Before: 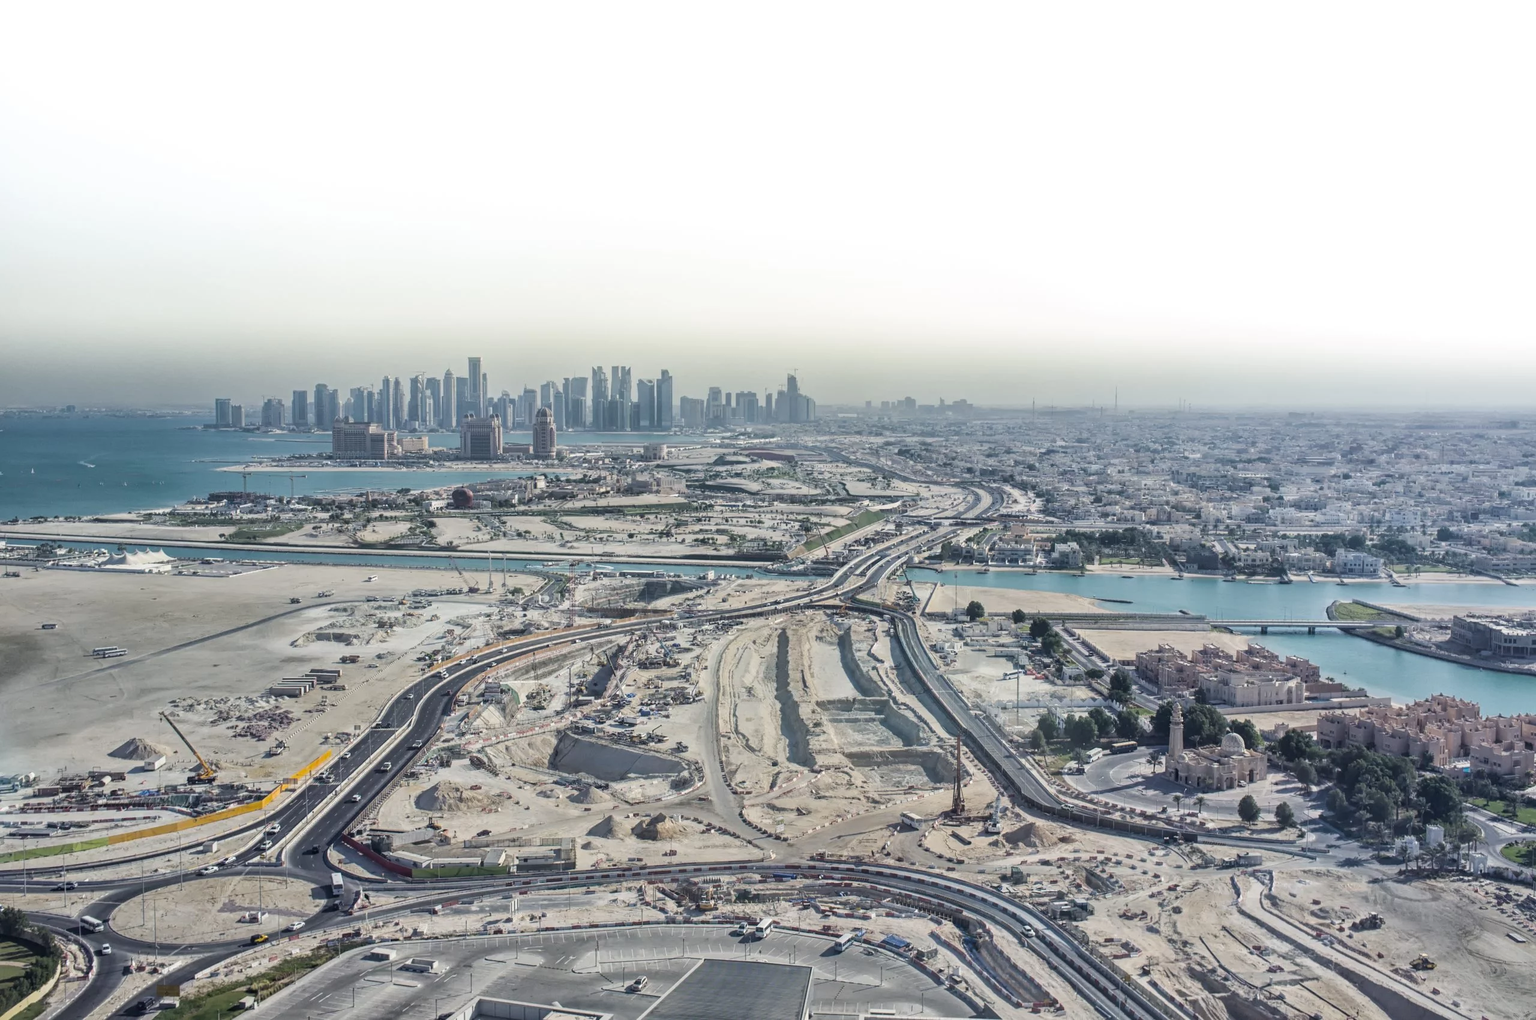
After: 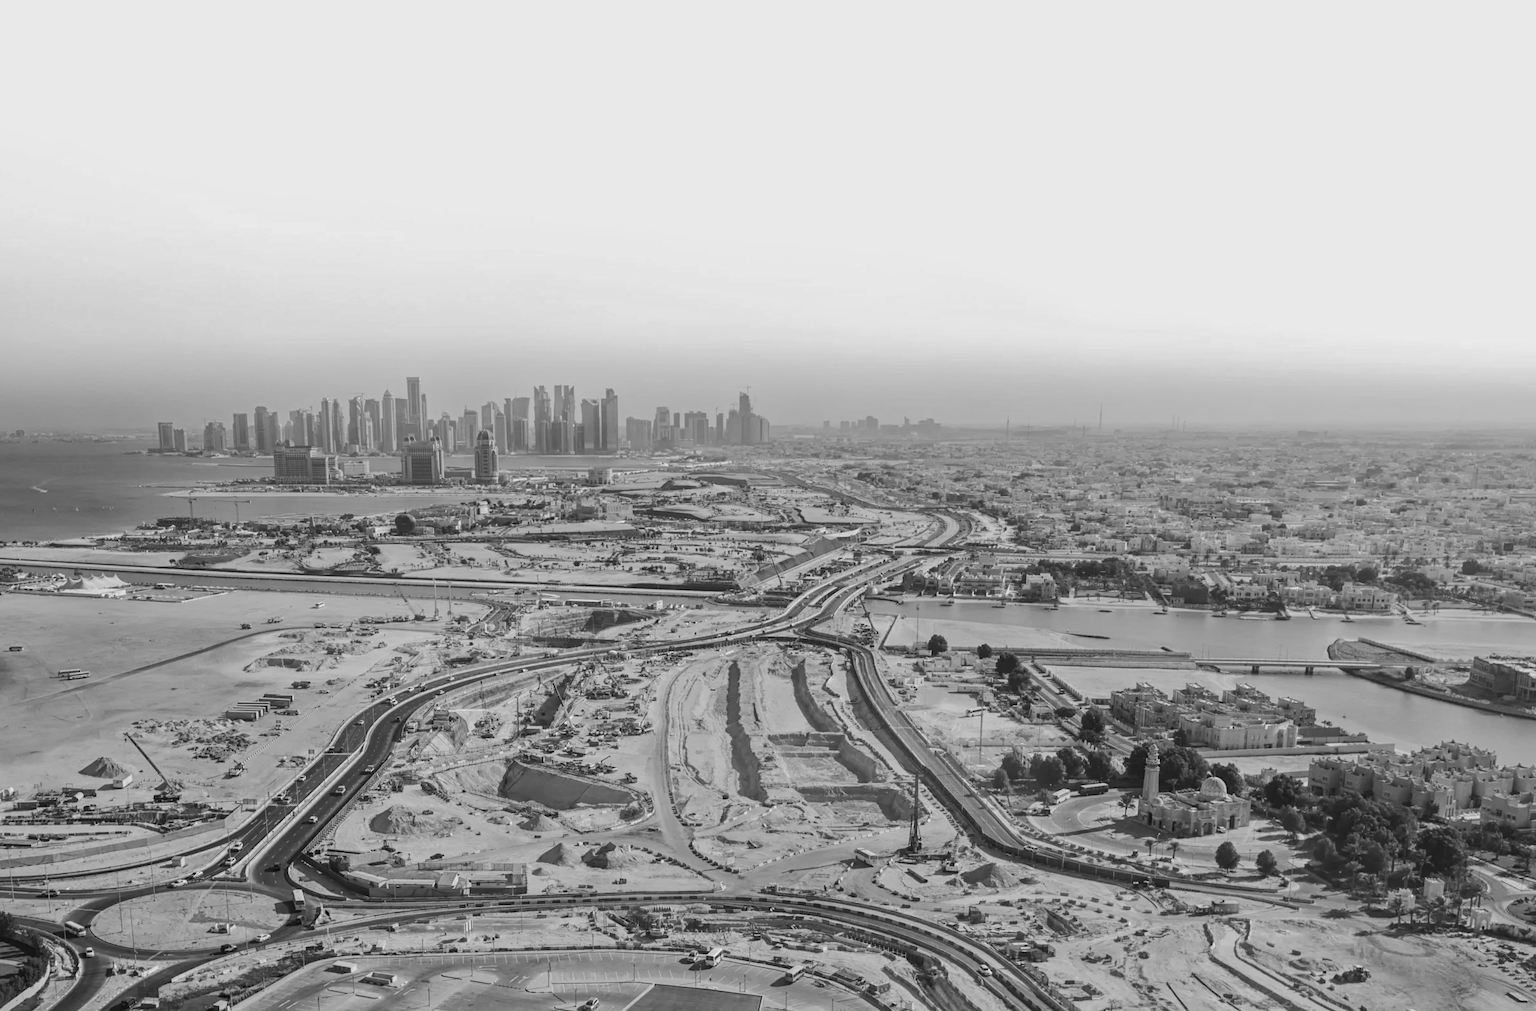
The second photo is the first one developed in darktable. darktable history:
rotate and perspective: rotation 0.062°, lens shift (vertical) 0.115, lens shift (horizontal) -0.133, crop left 0.047, crop right 0.94, crop top 0.061, crop bottom 0.94
monochrome: on, module defaults
tone curve: curves: ch0 [(0, 0) (0.003, 0.01) (0.011, 0.014) (0.025, 0.029) (0.044, 0.051) (0.069, 0.072) (0.1, 0.097) (0.136, 0.123) (0.177, 0.16) (0.224, 0.2) (0.277, 0.248) (0.335, 0.305) (0.399, 0.37) (0.468, 0.454) (0.543, 0.534) (0.623, 0.609) (0.709, 0.681) (0.801, 0.752) (0.898, 0.841) (1, 1)], preserve colors none
white balance: red 0.766, blue 1.537
